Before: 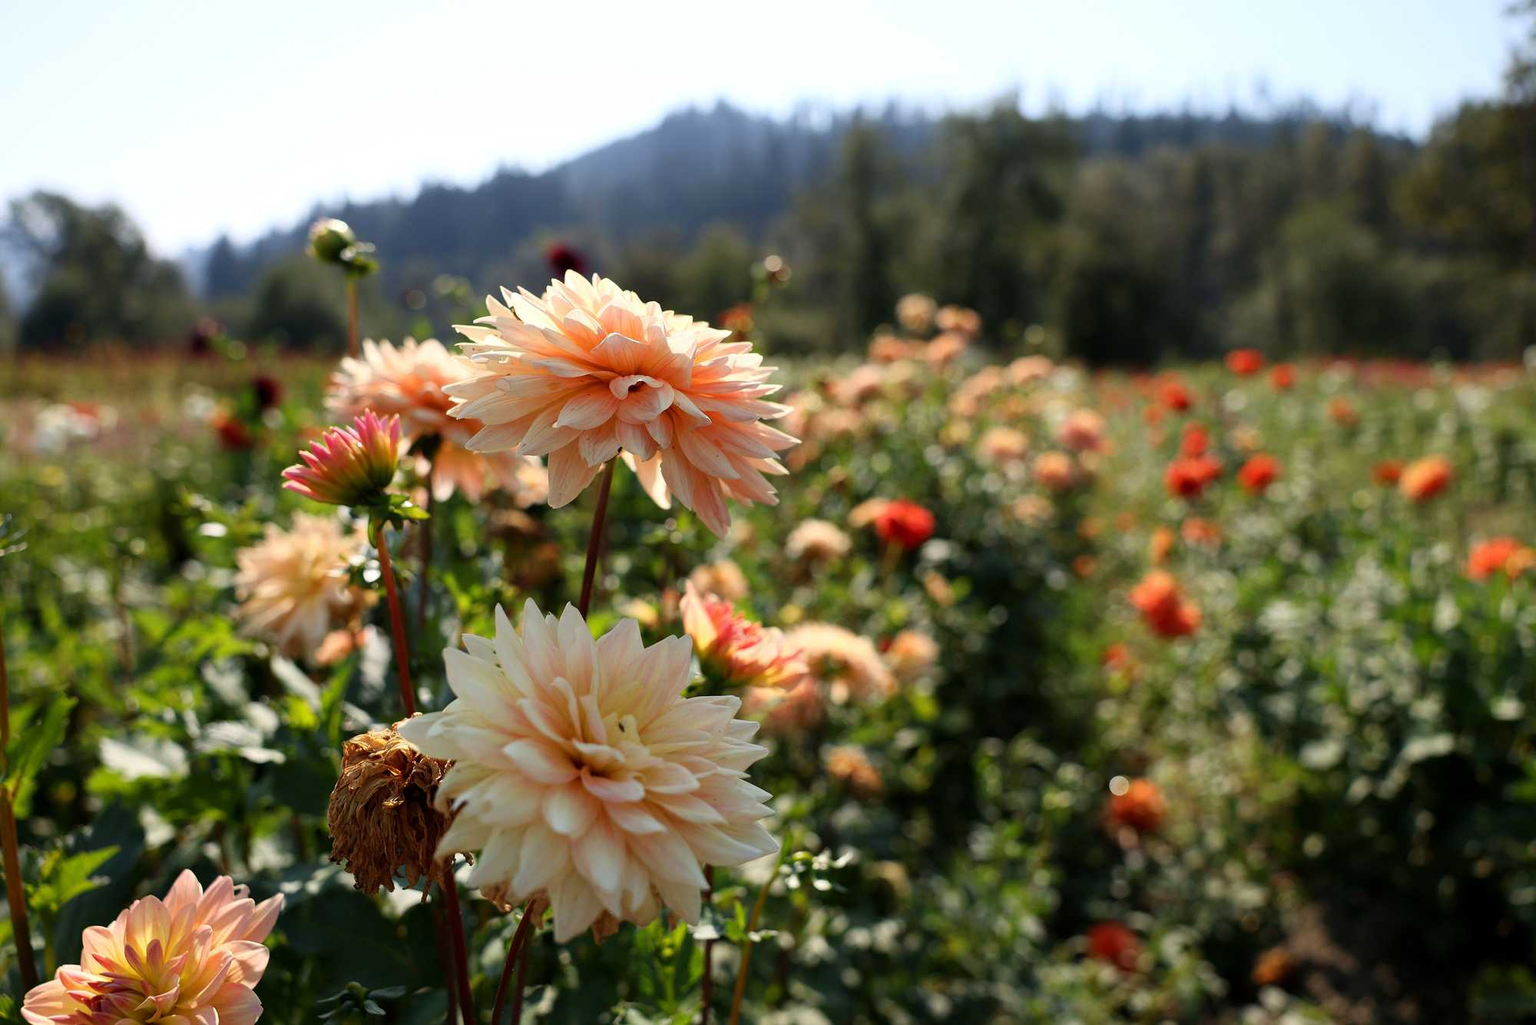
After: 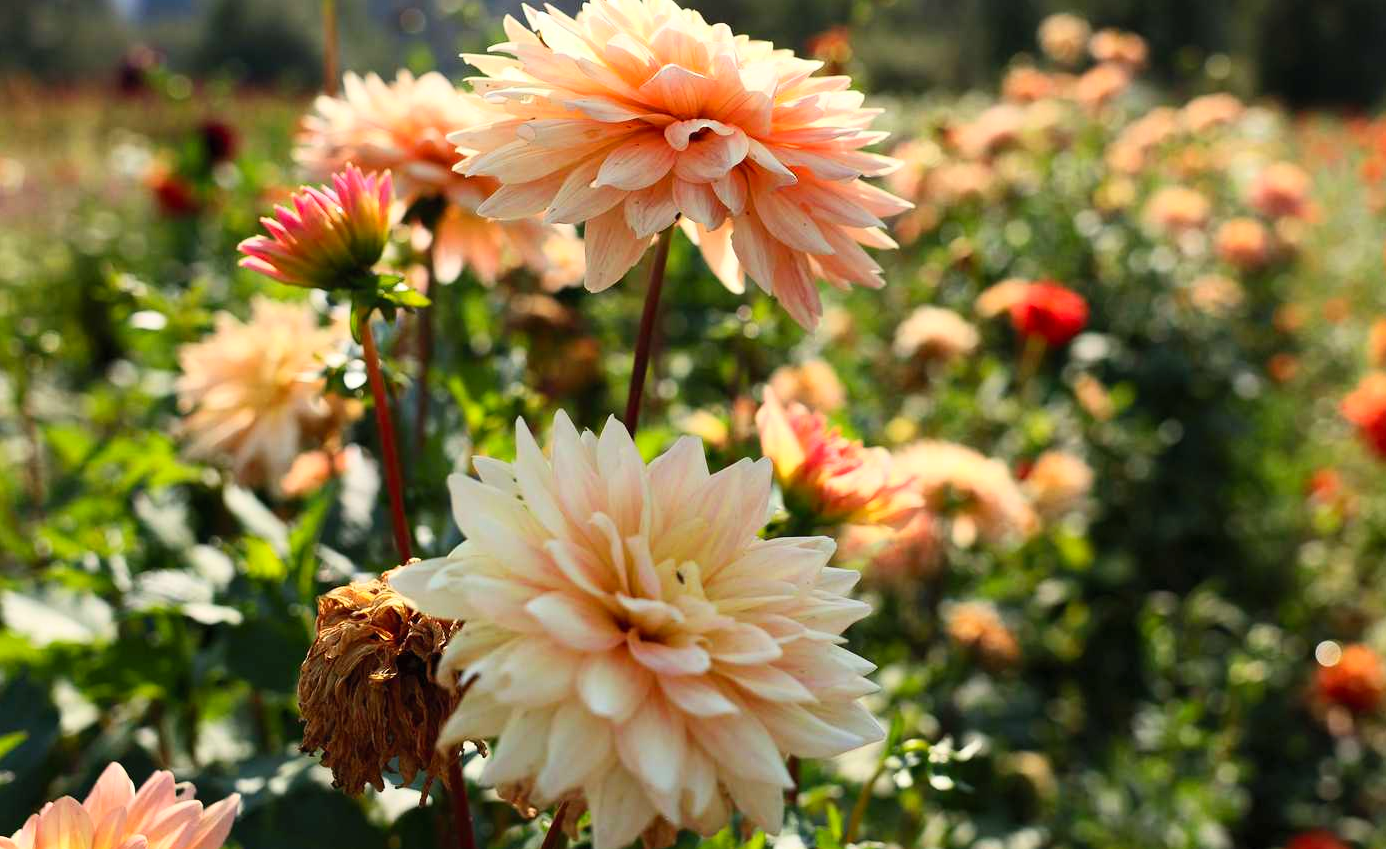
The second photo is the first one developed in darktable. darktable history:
crop: left 6.488%, top 27.668%, right 24.183%, bottom 8.656%
contrast brightness saturation: contrast 0.2, brightness 0.16, saturation 0.22
white balance: emerald 1
